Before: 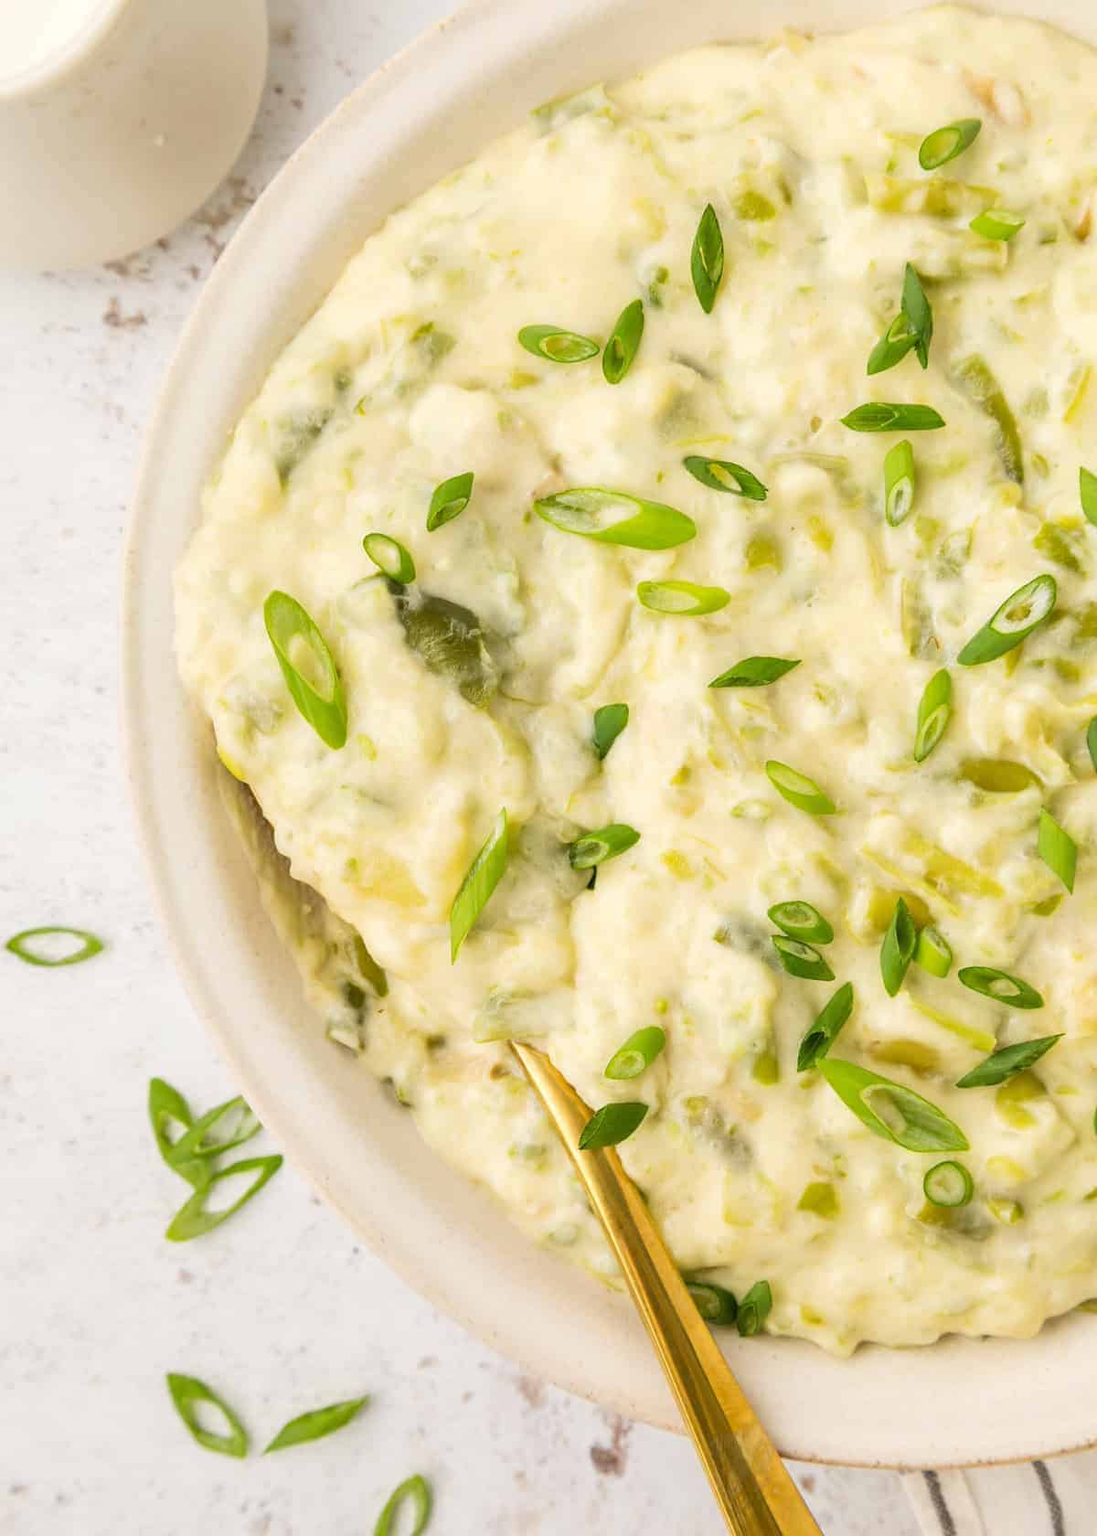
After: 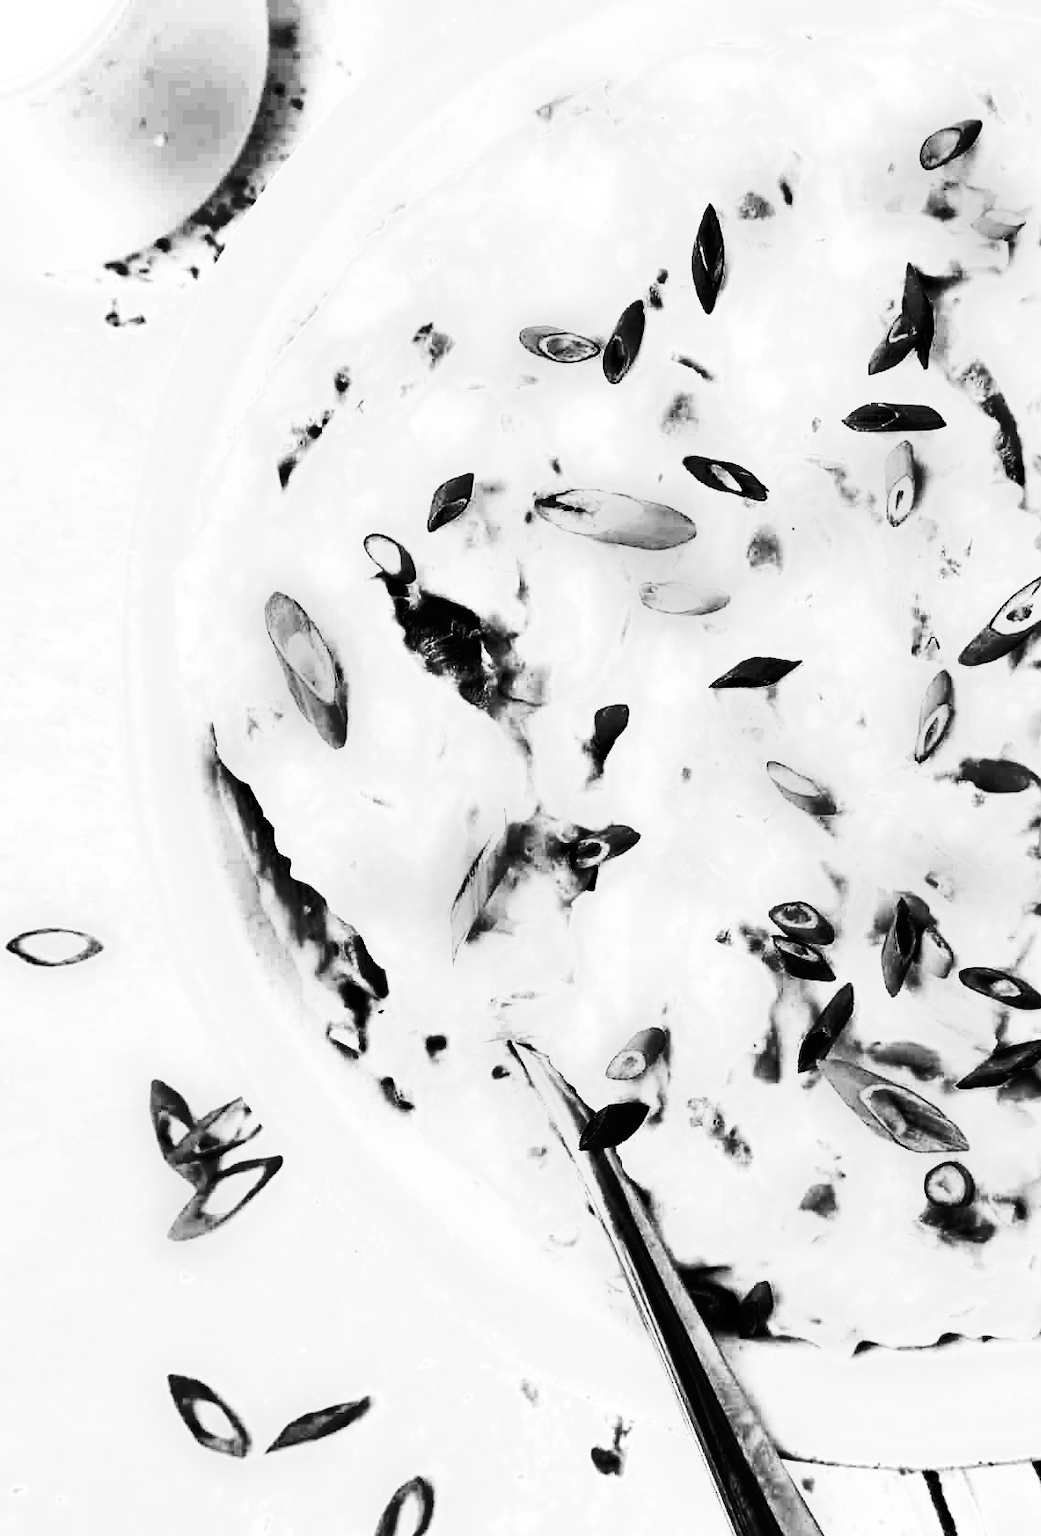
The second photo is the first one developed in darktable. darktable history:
shadows and highlights: shadows 12, white point adjustment 1.2, soften with gaussian
exposure: black level correction 0.047, exposure 0.013 EV, compensate highlight preservation false
crop and rotate: right 5.167%
tone curve: curves: ch0 [(0, 0) (0.003, 0.005) (0.011, 0.005) (0.025, 0.006) (0.044, 0.008) (0.069, 0.01) (0.1, 0.012) (0.136, 0.015) (0.177, 0.019) (0.224, 0.017) (0.277, 0.015) (0.335, 0.018) (0.399, 0.043) (0.468, 0.118) (0.543, 0.349) (0.623, 0.591) (0.709, 0.88) (0.801, 0.983) (0.898, 0.973) (1, 1)], preserve colors none
monochrome: on, module defaults
color calibration: illuminant Planckian (black body), x 0.368, y 0.361, temperature 4275.92 K
